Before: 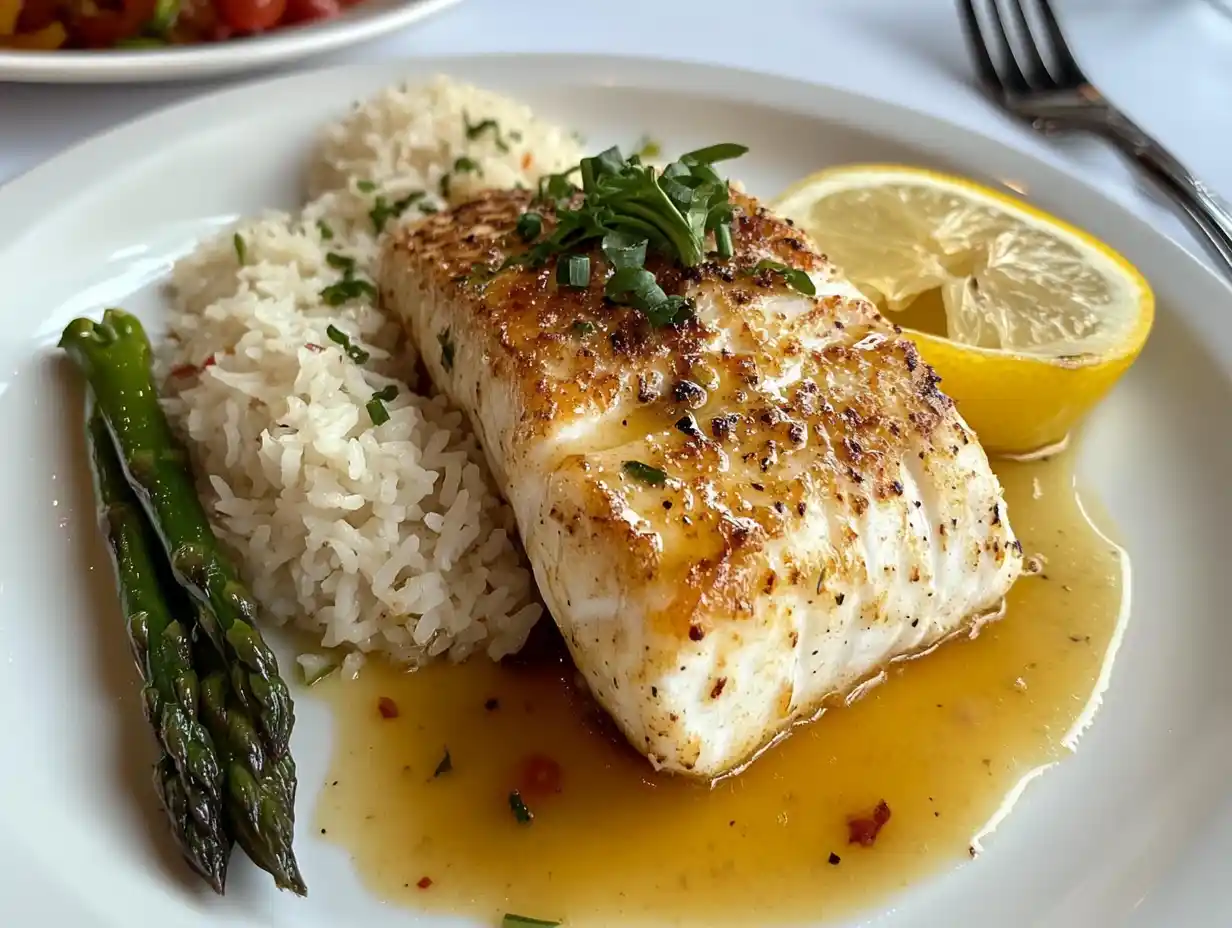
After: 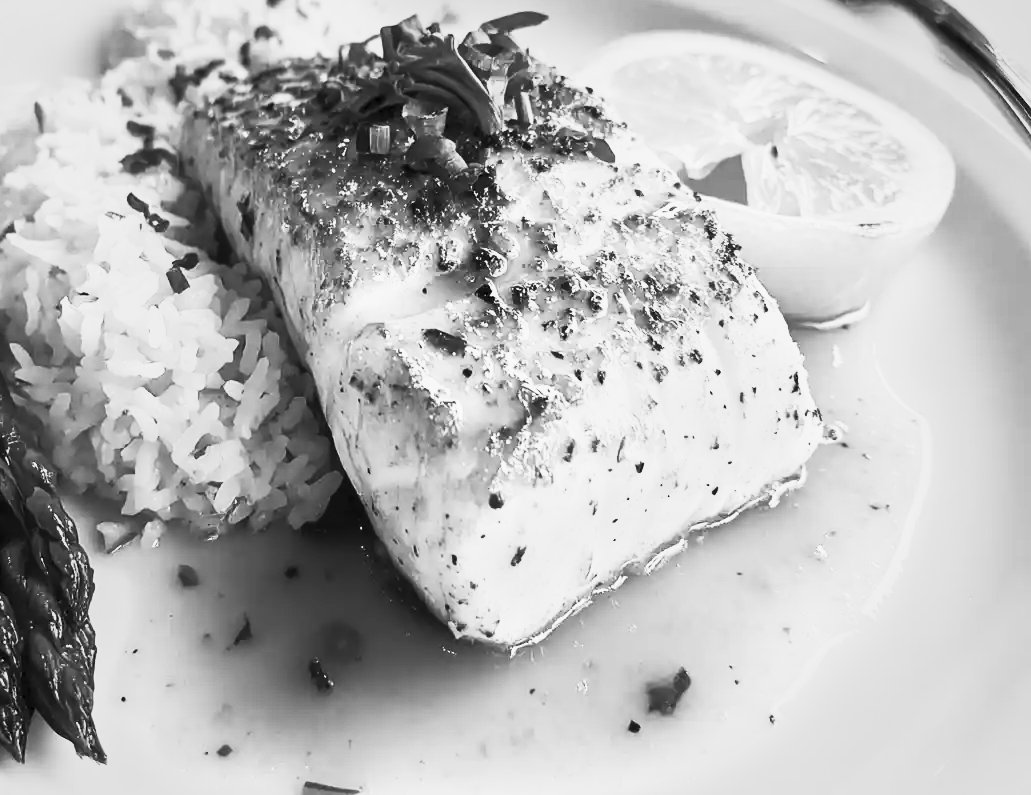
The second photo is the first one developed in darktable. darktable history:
crop: left 16.315%, top 14.246%
contrast brightness saturation: contrast 0.57, brightness 0.57, saturation -0.34
tone equalizer: -8 EV 0.06 EV, smoothing diameter 25%, edges refinement/feathering 10, preserve details guided filter
monochrome: a 26.22, b 42.67, size 0.8
